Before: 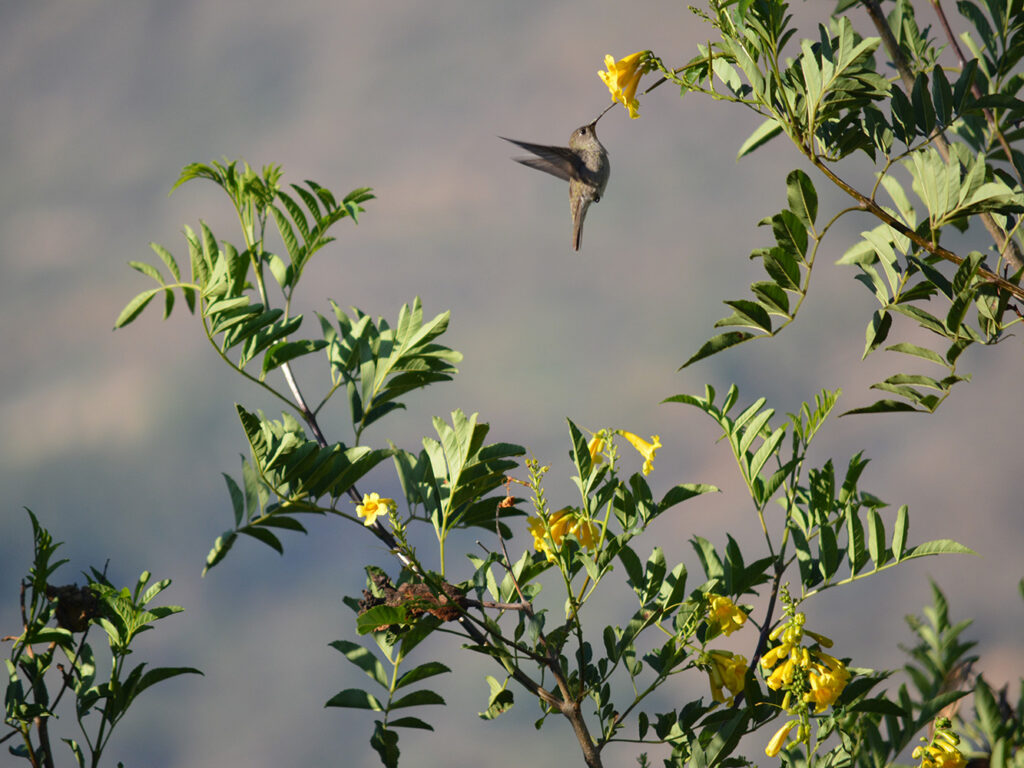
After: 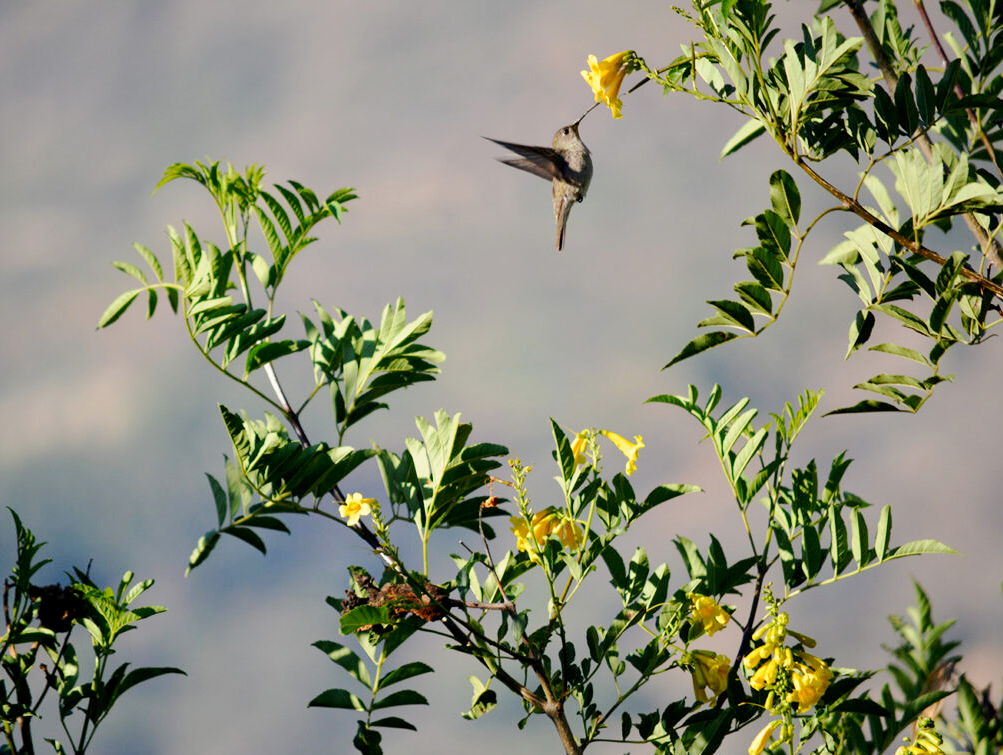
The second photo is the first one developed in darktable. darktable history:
crop: left 1.675%, right 0.285%, bottom 1.573%
tone curve: curves: ch0 [(0, 0) (0.035, 0.017) (0.131, 0.108) (0.279, 0.279) (0.476, 0.554) (0.617, 0.693) (0.704, 0.77) (0.801, 0.854) (0.895, 0.927) (1, 0.976)]; ch1 [(0, 0) (0.318, 0.278) (0.444, 0.427) (0.493, 0.493) (0.537, 0.547) (0.594, 0.616) (0.746, 0.764) (1, 1)]; ch2 [(0, 0) (0.316, 0.292) (0.381, 0.37) (0.423, 0.448) (0.476, 0.482) (0.502, 0.498) (0.529, 0.532) (0.583, 0.608) (0.639, 0.657) (0.7, 0.7) (0.861, 0.808) (1, 0.951)], preserve colors none
exposure: black level correction 0.008, exposure 0.098 EV, compensate exposure bias true, compensate highlight preservation false
